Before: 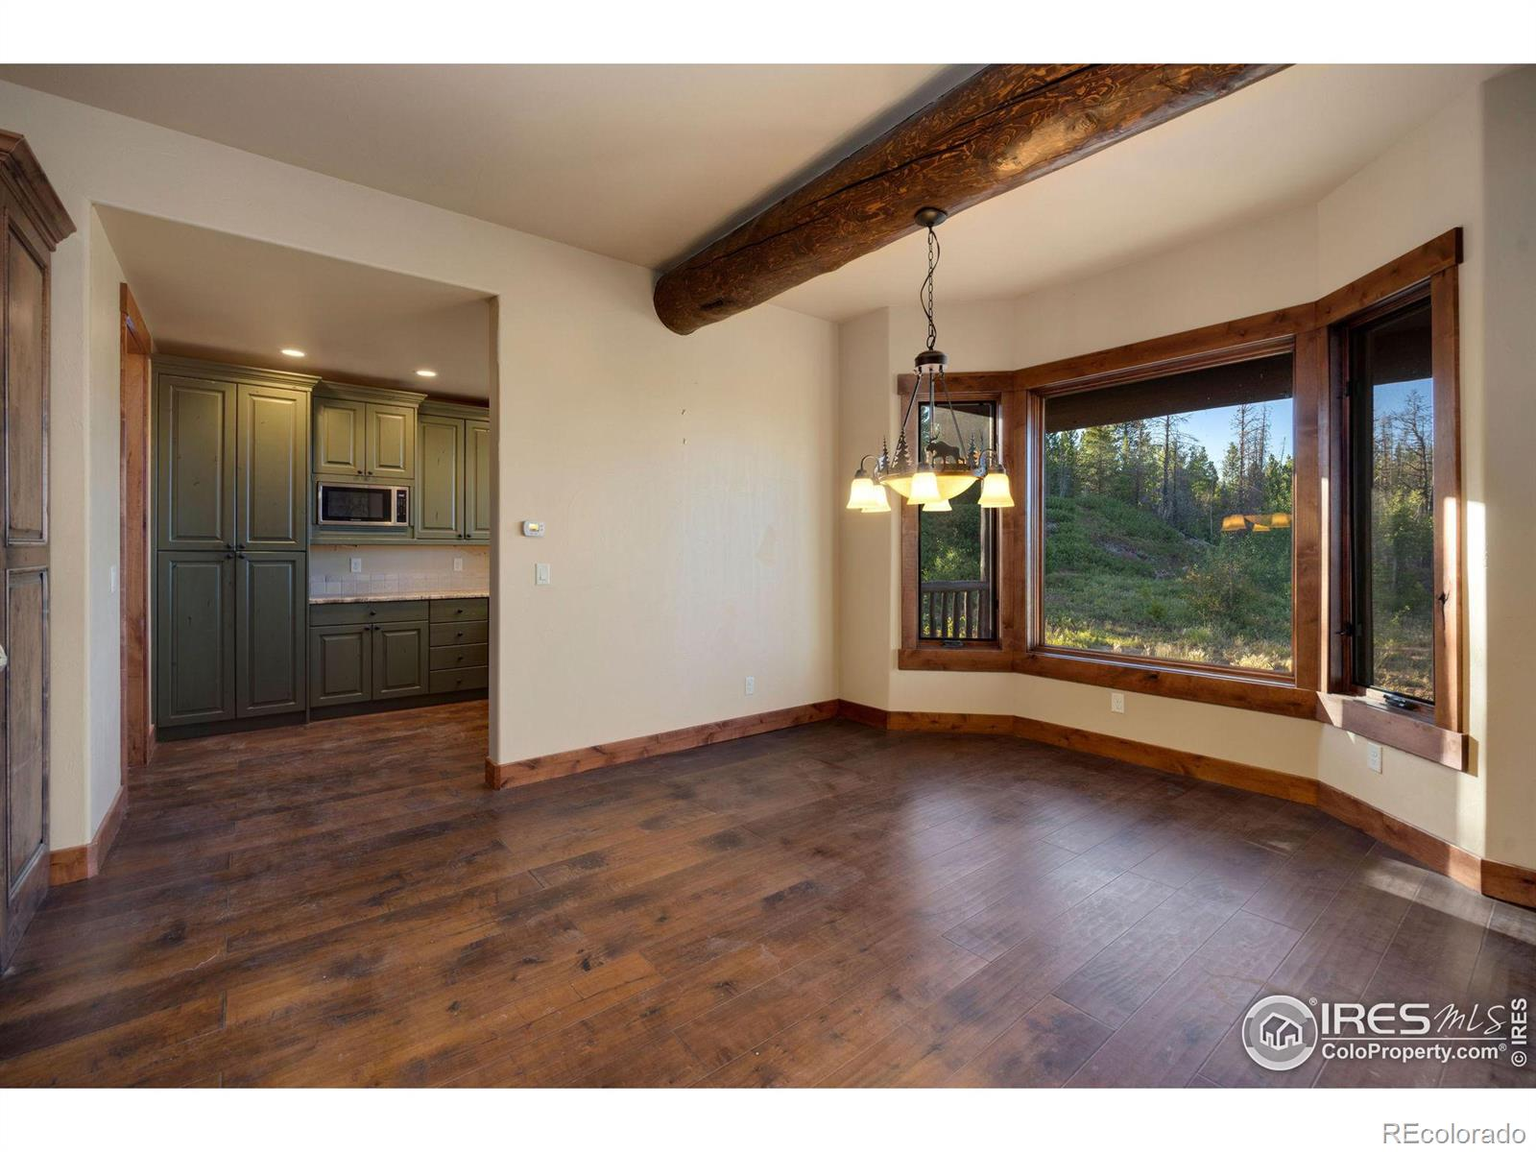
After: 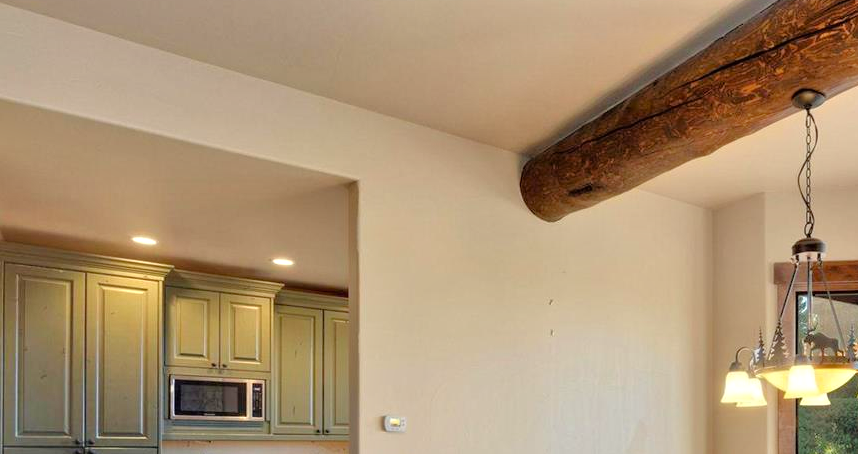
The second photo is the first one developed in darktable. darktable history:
tone equalizer: -7 EV 0.15 EV, -6 EV 0.6 EV, -5 EV 1.15 EV, -4 EV 1.33 EV, -3 EV 1.15 EV, -2 EV 0.6 EV, -1 EV 0.15 EV, mask exposure compensation -0.5 EV
color correction: highlights b* 3
crop: left 10.121%, top 10.631%, right 36.218%, bottom 51.526%
